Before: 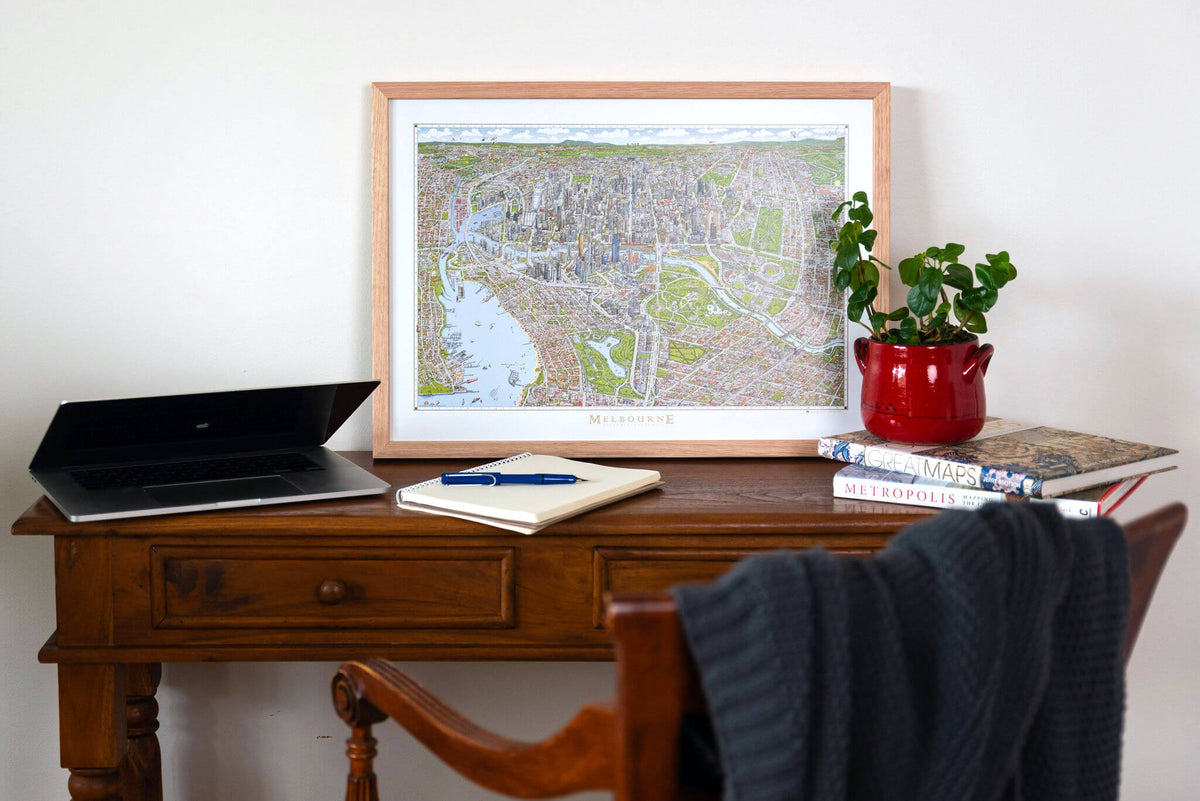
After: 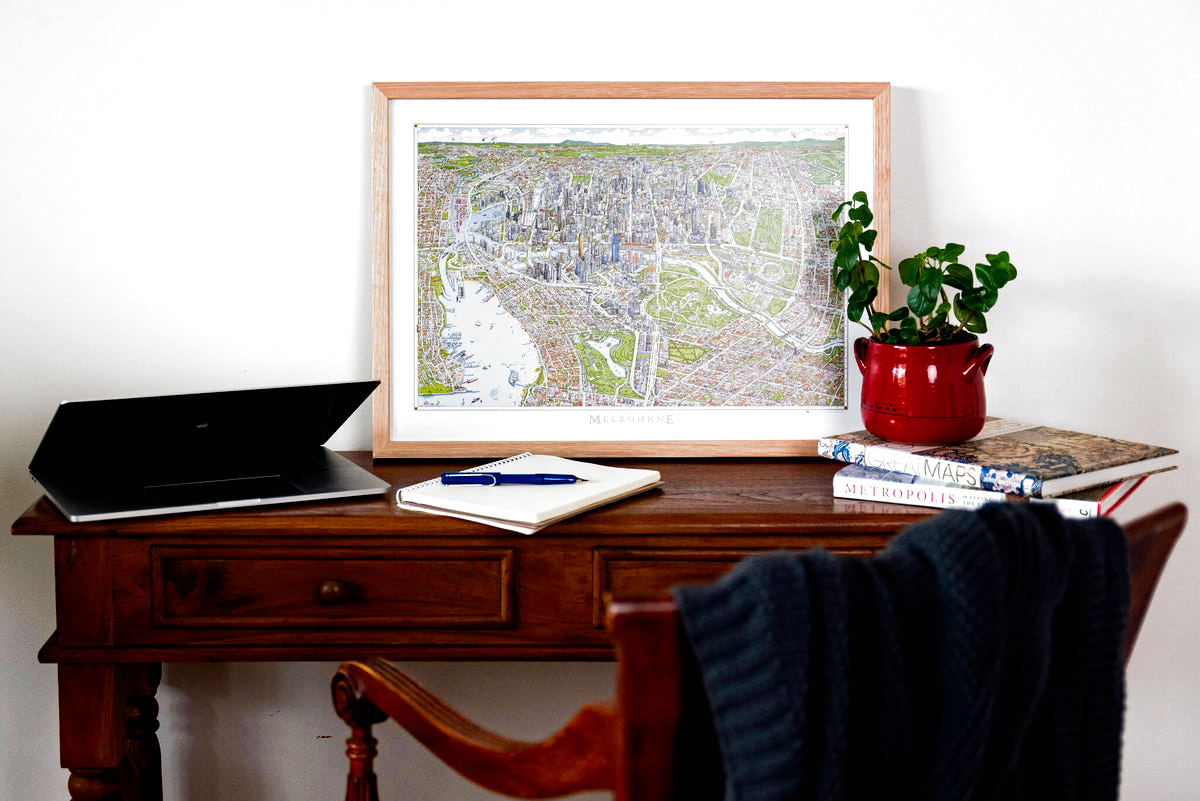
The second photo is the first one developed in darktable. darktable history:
haze removal: compatibility mode true, adaptive false
filmic rgb: black relative exposure -8.2 EV, white relative exposure 2.2 EV, threshold 3 EV, hardness 7.11, latitude 75%, contrast 1.325, highlights saturation mix -2%, shadows ↔ highlights balance 30%, preserve chrominance no, color science v5 (2021), contrast in shadows safe, contrast in highlights safe, enable highlight reconstruction true
